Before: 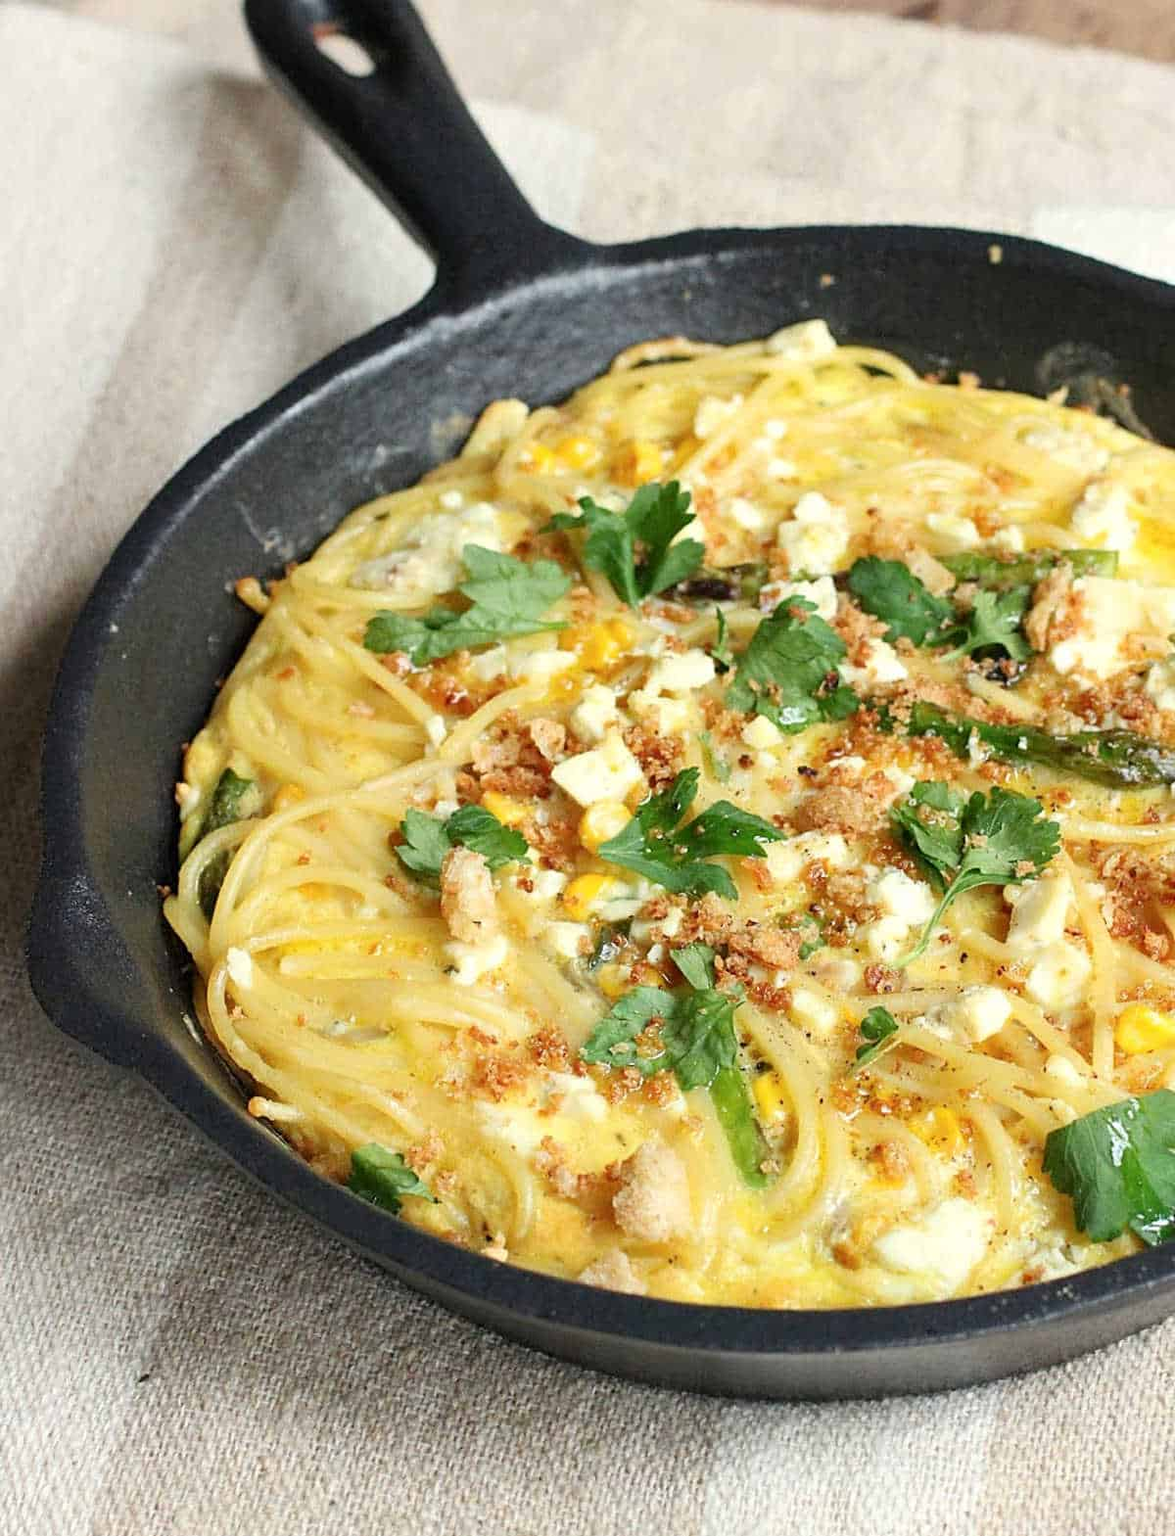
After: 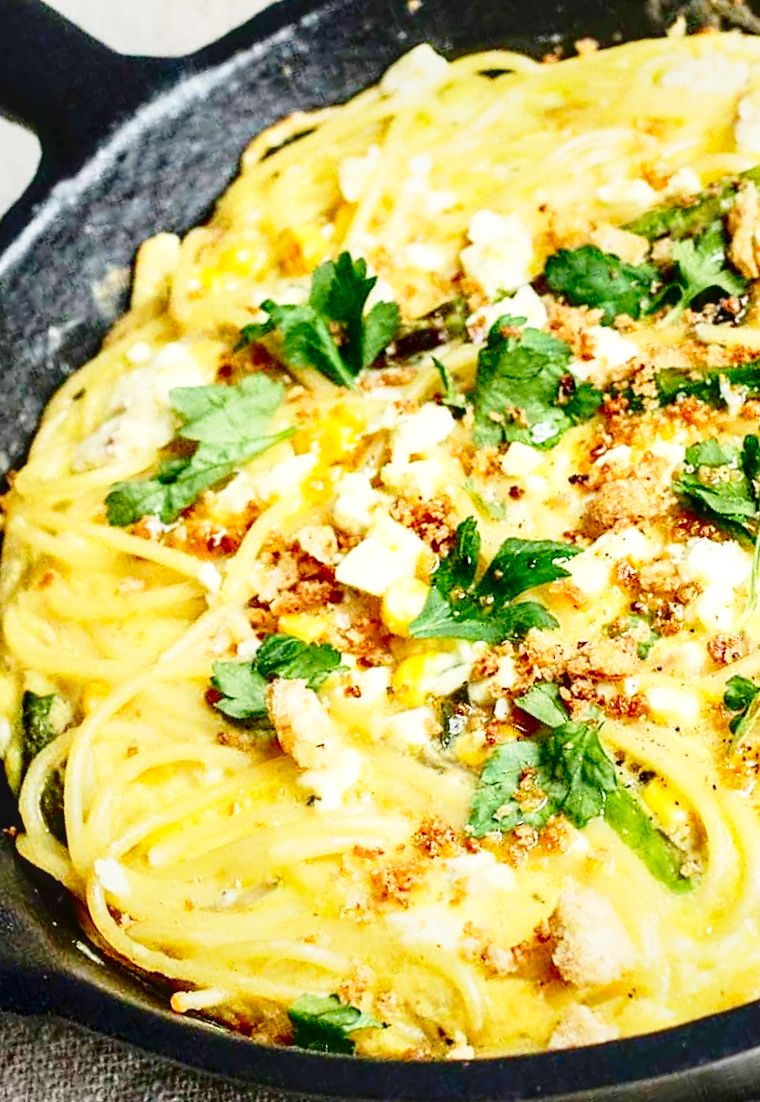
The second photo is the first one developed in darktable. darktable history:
crop and rotate: angle 21.36°, left 6.854%, right 3.901%, bottom 1.088%
base curve: curves: ch0 [(0, 0) (0.028, 0.03) (0.121, 0.232) (0.46, 0.748) (0.859, 0.968) (1, 1)], preserve colors none
contrast brightness saturation: contrast 0.216, brightness -0.194, saturation 0.239
local contrast: detail 130%
